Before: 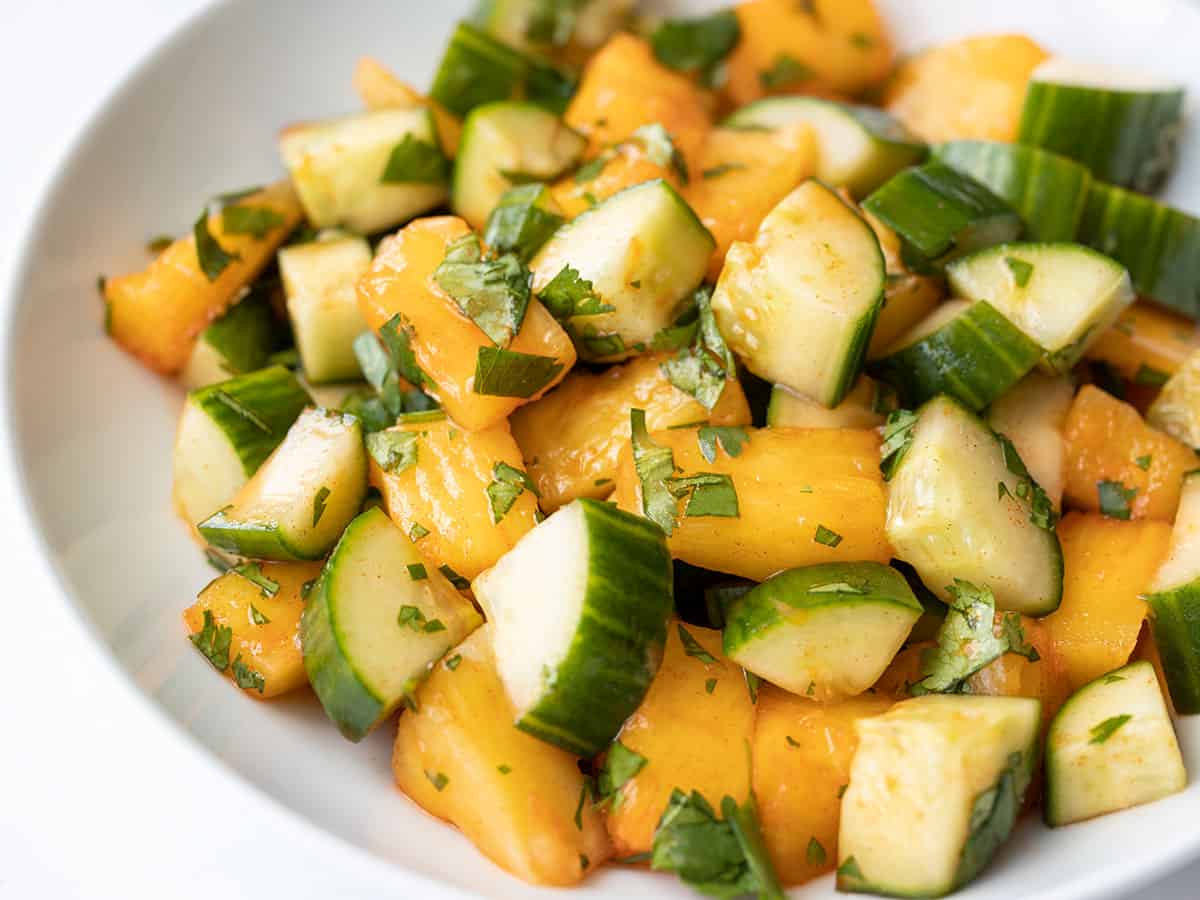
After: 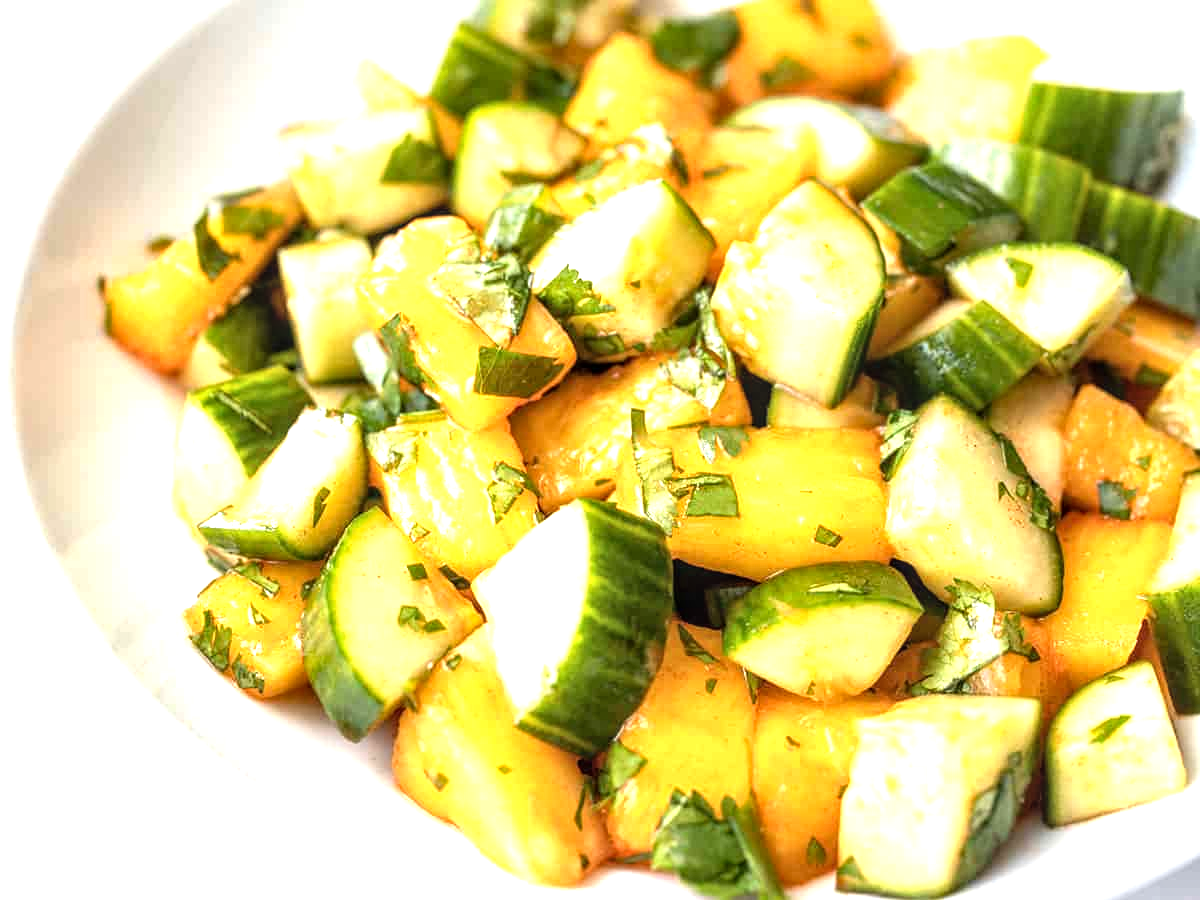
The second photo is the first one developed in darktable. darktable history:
exposure: exposure 0.653 EV, compensate highlight preservation false
local contrast: detail 130%
tone equalizer: -8 EV -0.426 EV, -7 EV -0.369 EV, -6 EV -0.334 EV, -5 EV -0.252 EV, -3 EV 0.207 EV, -2 EV 0.306 EV, -1 EV 0.388 EV, +0 EV 0.431 EV
